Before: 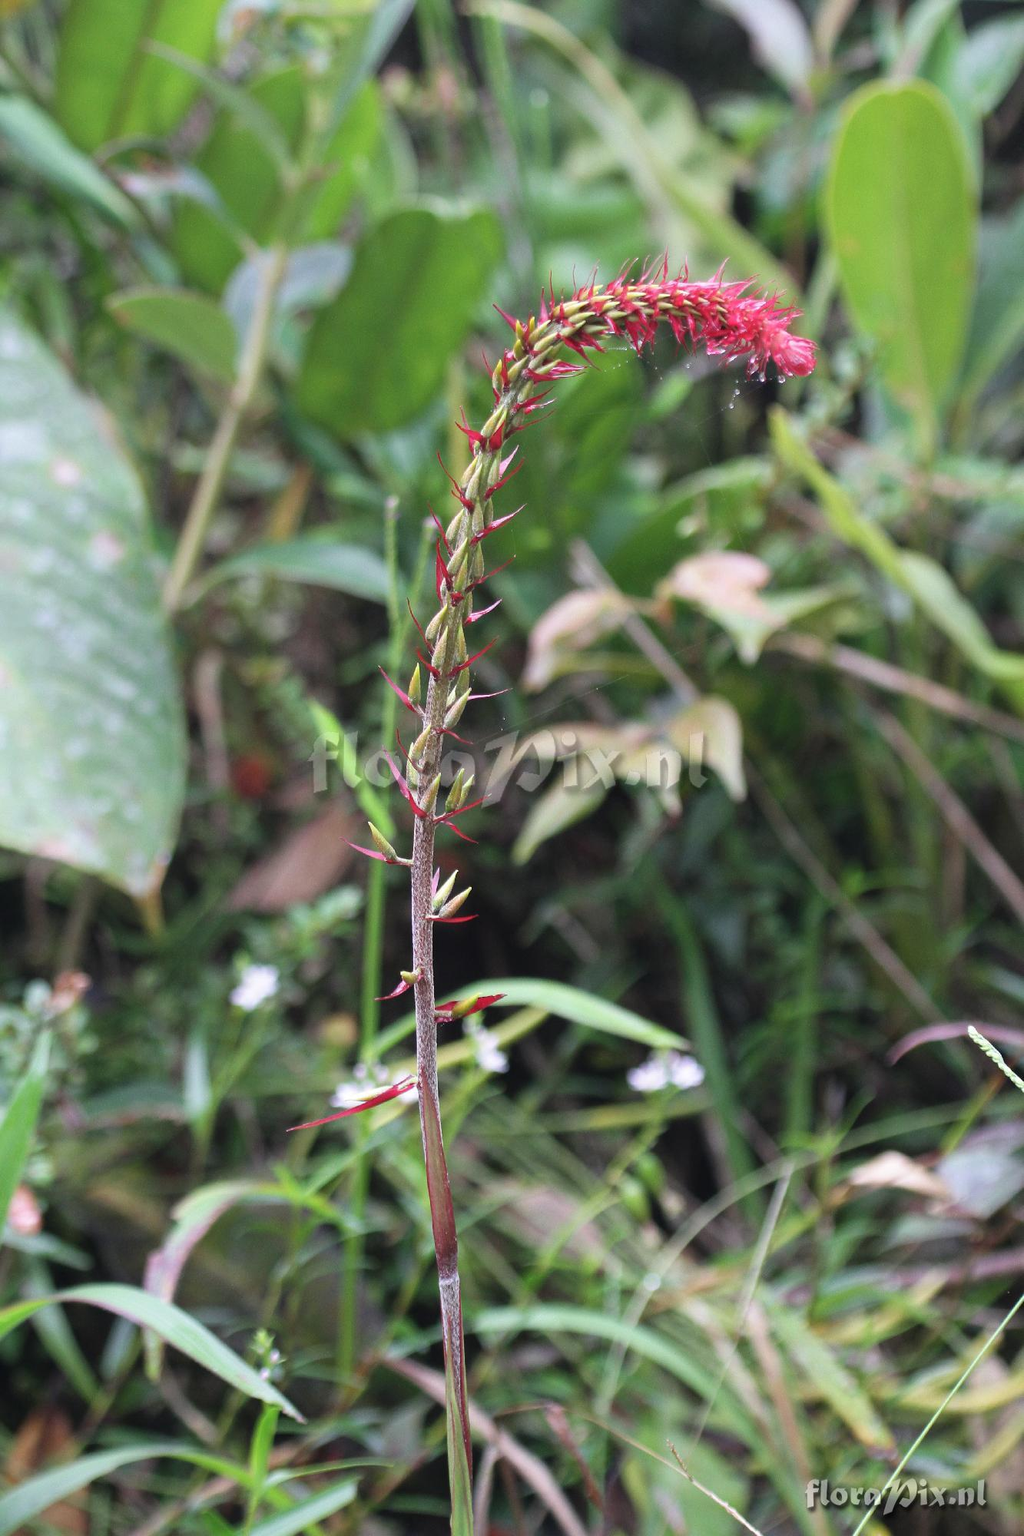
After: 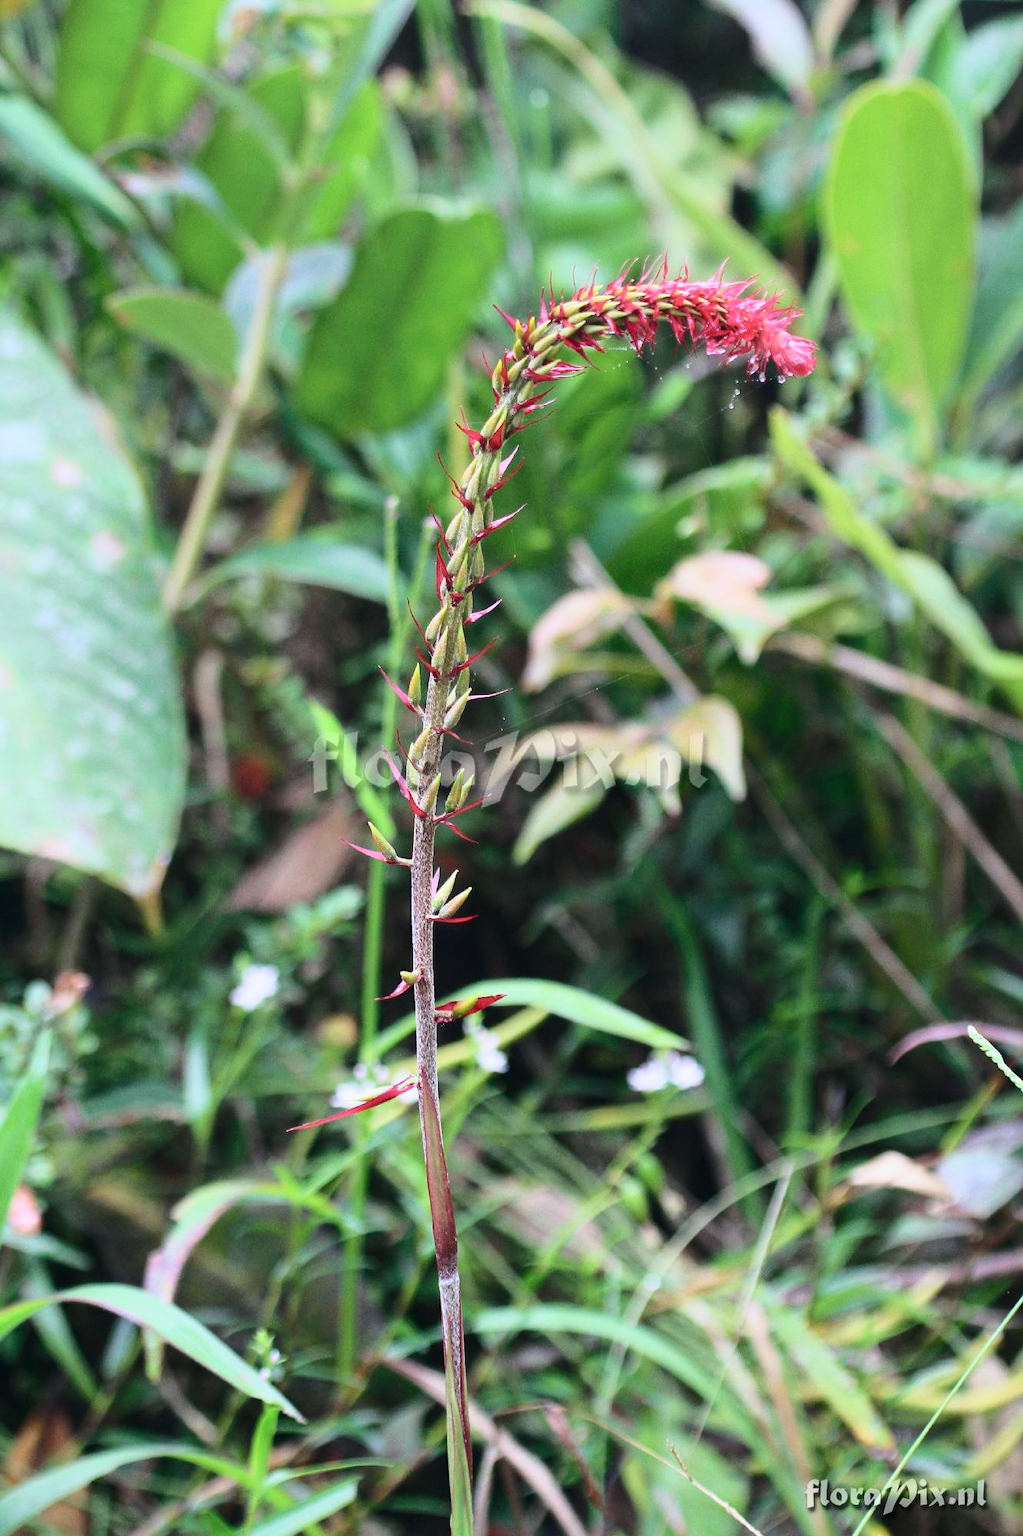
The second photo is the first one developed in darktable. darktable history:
tone curve: curves: ch0 [(0, 0) (0.114, 0.083) (0.303, 0.285) (0.447, 0.51) (0.602, 0.697) (0.772, 0.866) (0.999, 0.978)]; ch1 [(0, 0) (0.389, 0.352) (0.458, 0.433) (0.486, 0.474) (0.509, 0.505) (0.535, 0.528) (0.57, 0.579) (0.696, 0.706) (1, 1)]; ch2 [(0, 0) (0.369, 0.388) (0.449, 0.431) (0.501, 0.5) (0.528, 0.527) (0.589, 0.608) (0.697, 0.721) (1, 1)], color space Lab, independent channels, preserve colors none
